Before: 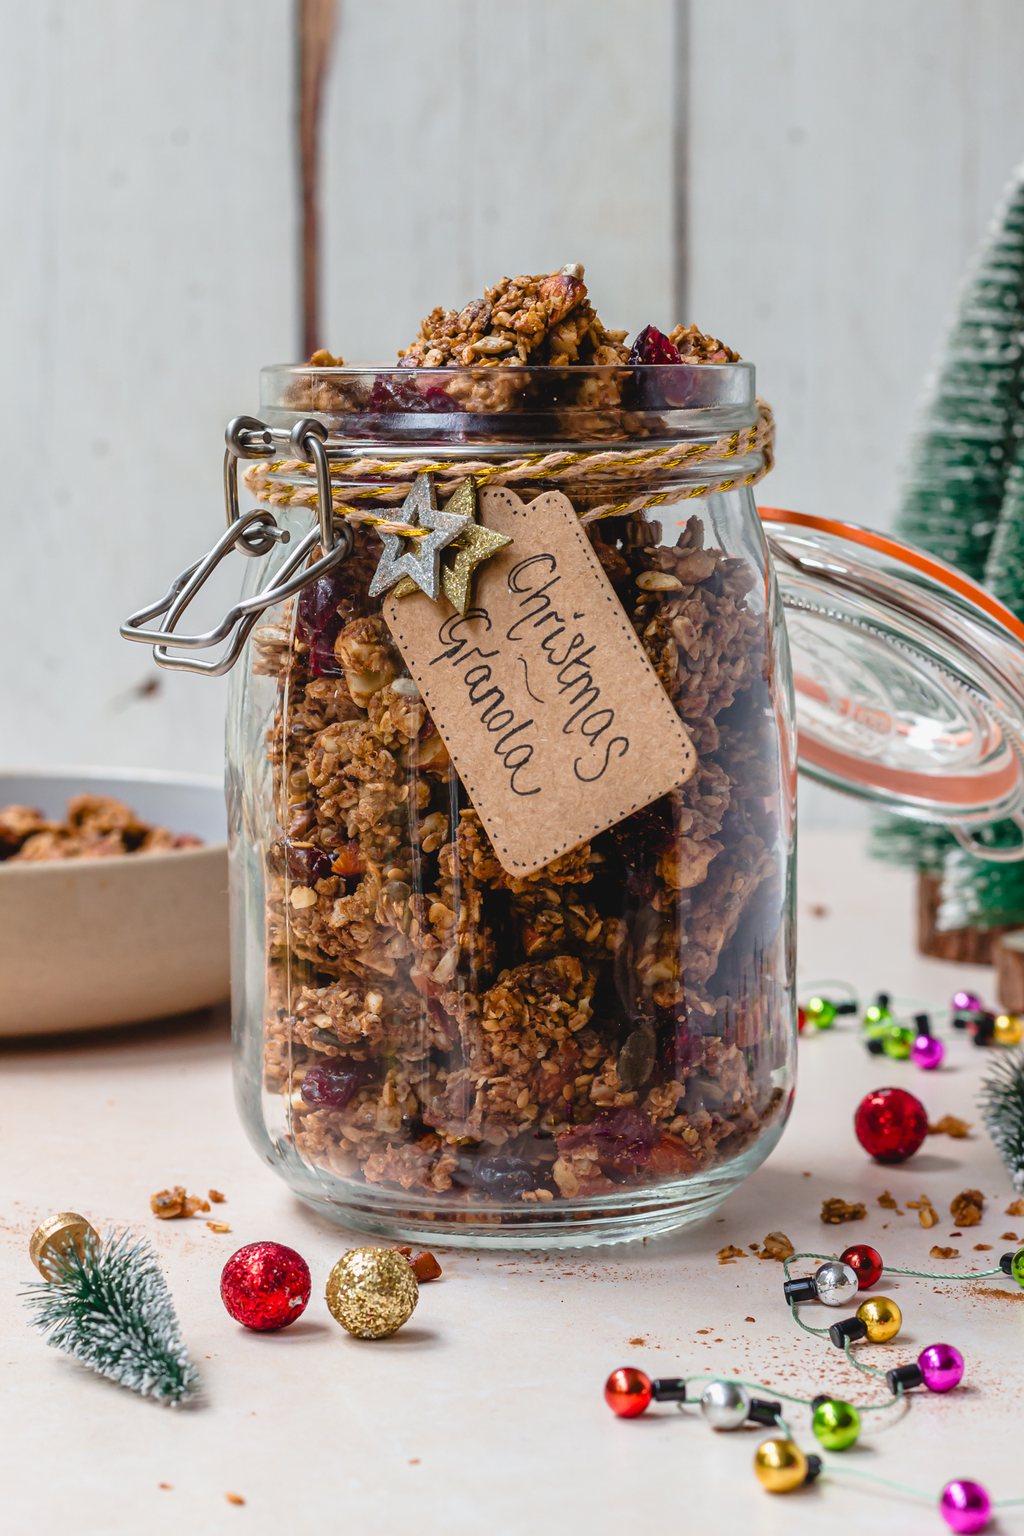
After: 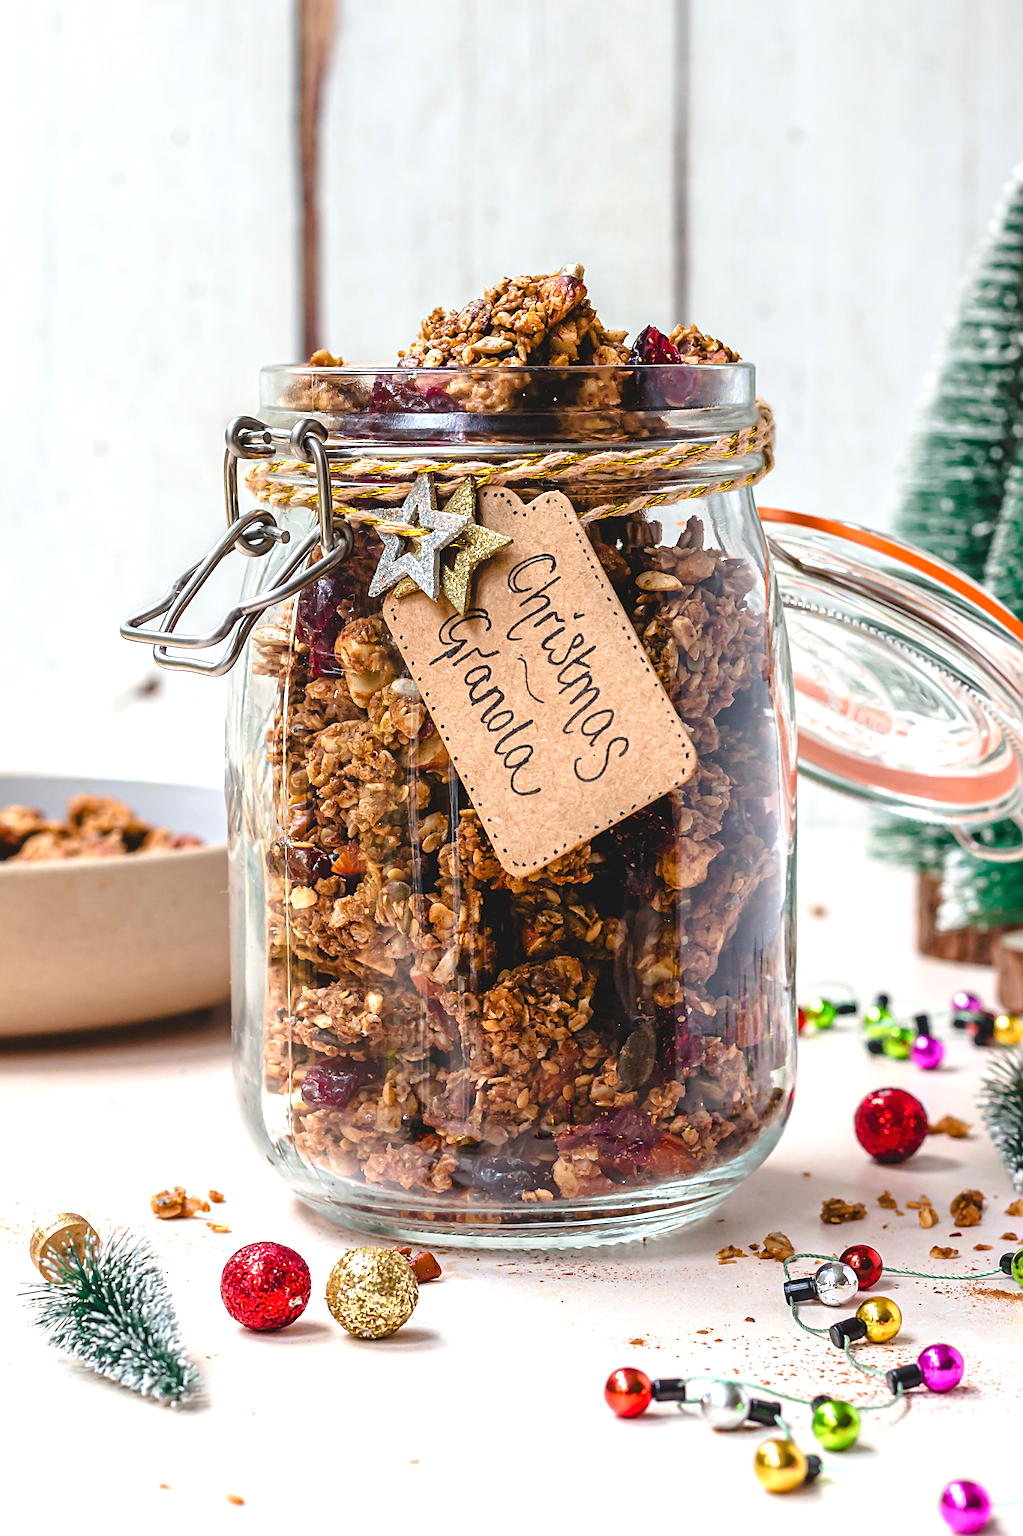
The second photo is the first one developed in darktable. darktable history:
sharpen: on, module defaults
exposure: black level correction 0, exposure 0.695 EV, compensate highlight preservation false
